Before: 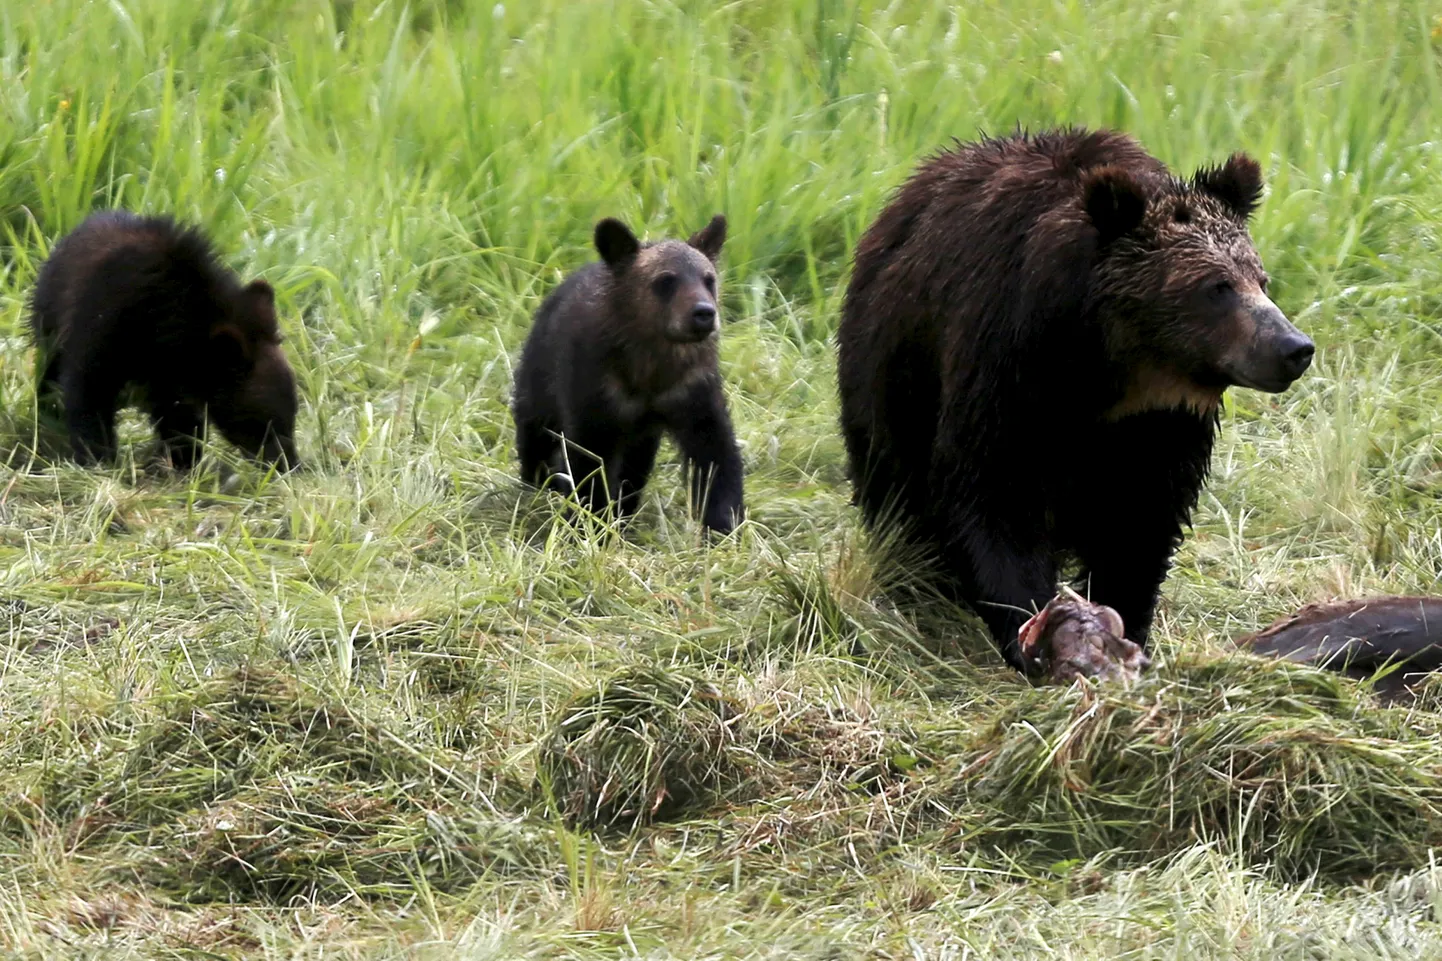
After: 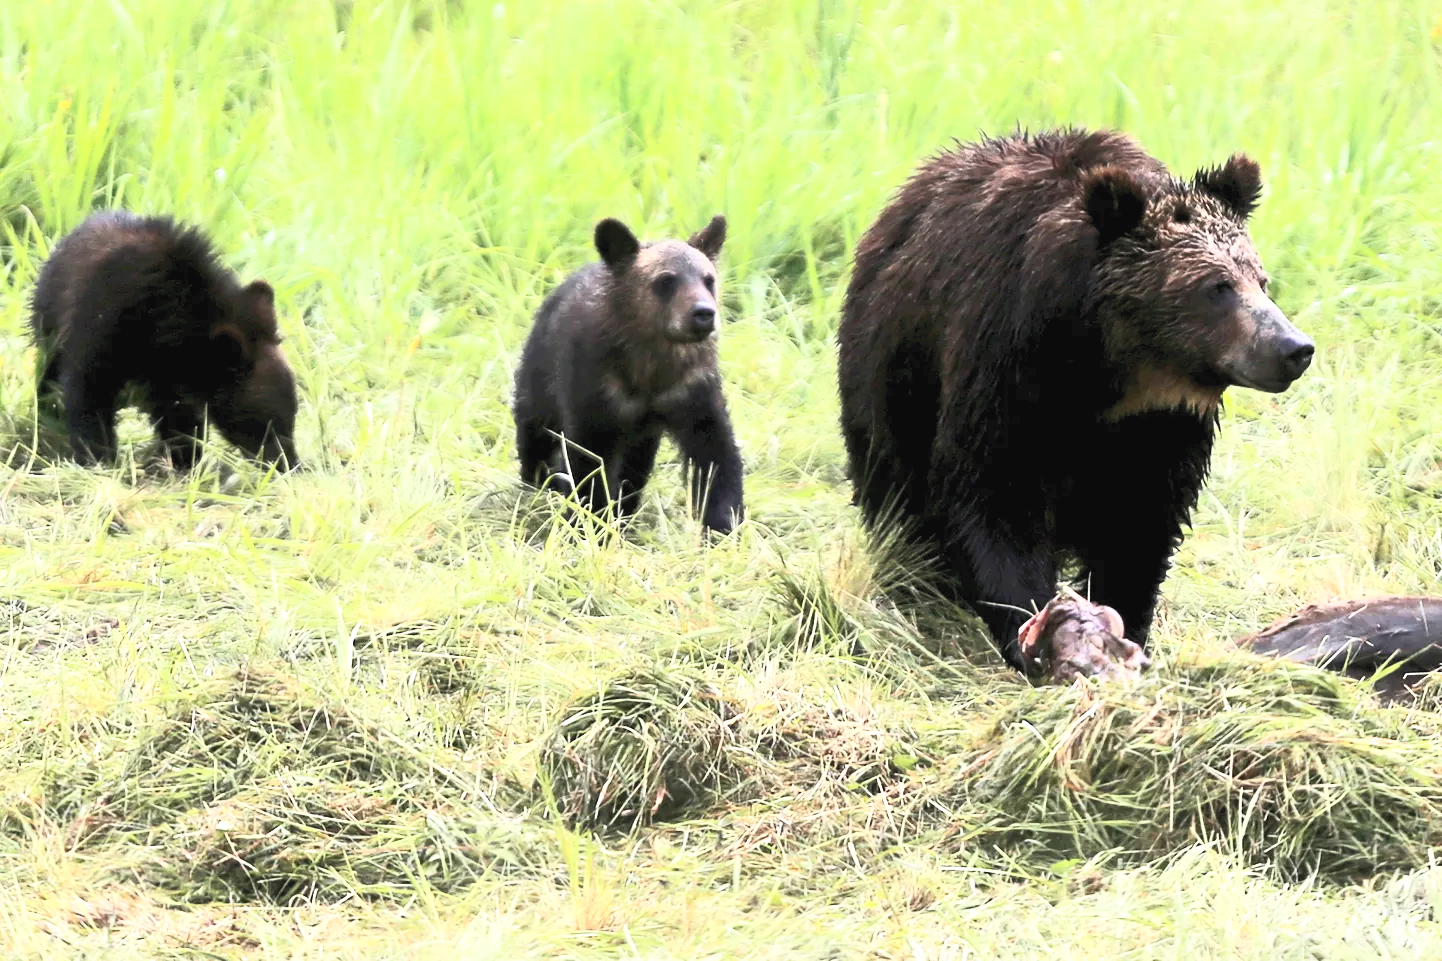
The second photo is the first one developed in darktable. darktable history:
contrast brightness saturation: contrast 0.39, brightness 0.53
exposure: black level correction 0, exposure 0.5 EV, compensate highlight preservation false
